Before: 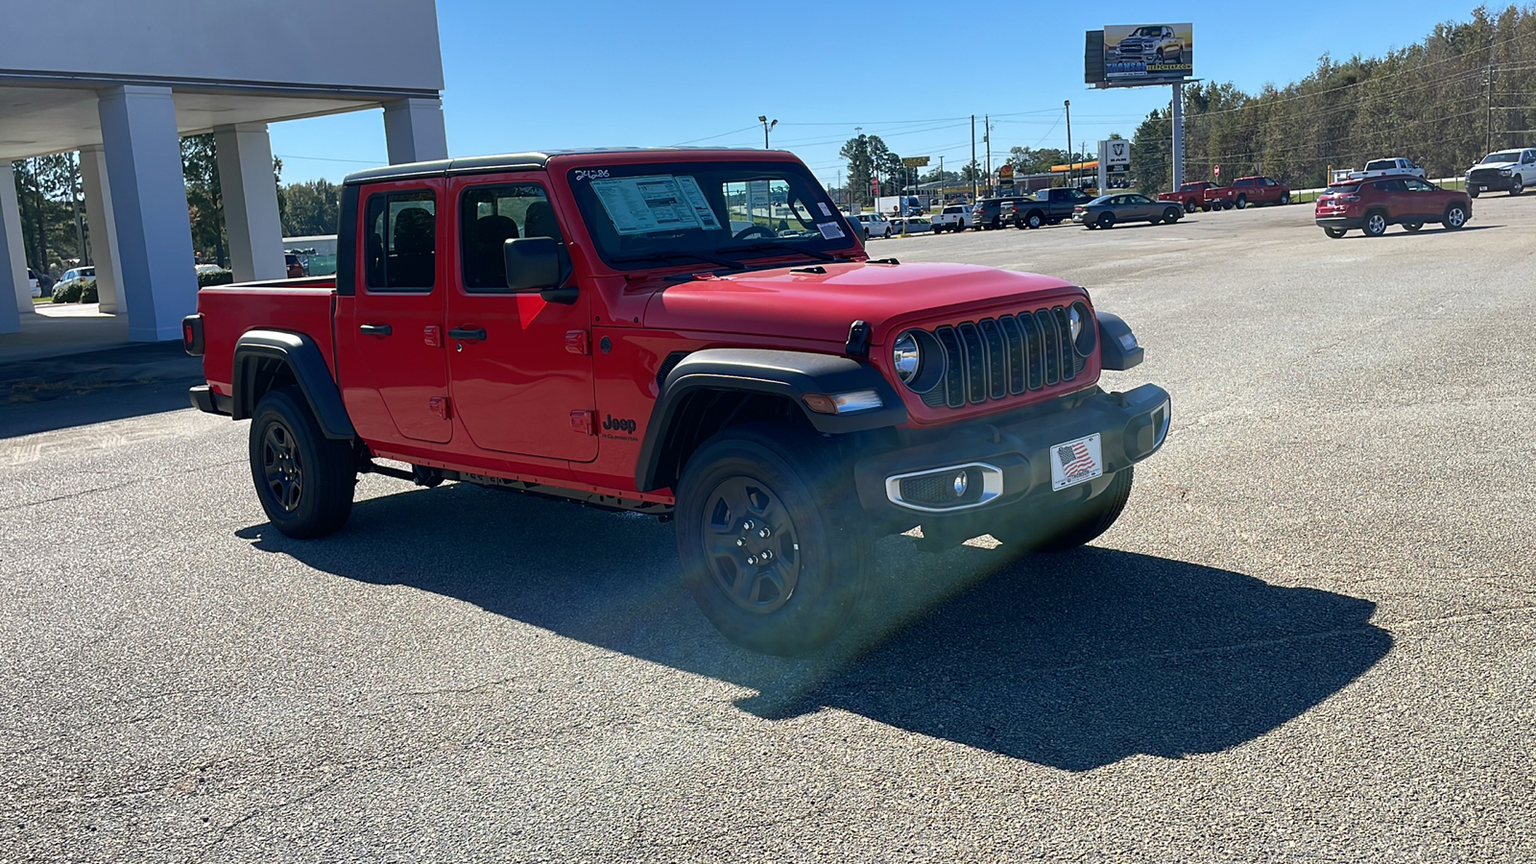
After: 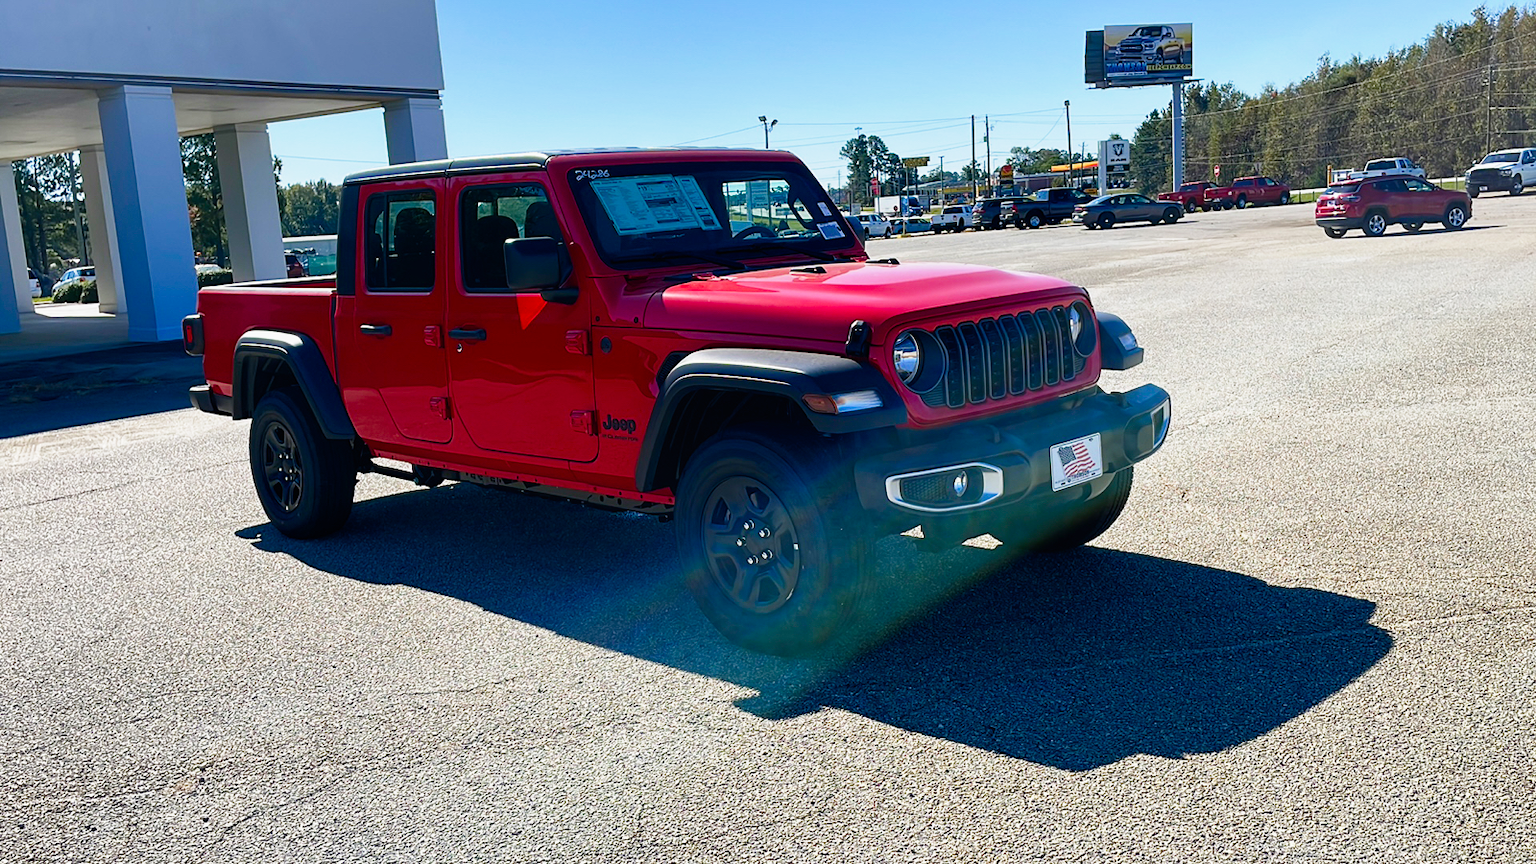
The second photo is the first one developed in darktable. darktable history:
color balance rgb: perceptual saturation grading › global saturation 20%, perceptual saturation grading › highlights -25.593%, perceptual saturation grading › shadows 49.688%, global vibrance 11.633%, contrast 5.008%
local contrast: mode bilateral grid, contrast 100, coarseness 100, detail 93%, midtone range 0.2
tone curve: curves: ch0 [(0, 0) (0.091, 0.077) (0.517, 0.574) (0.745, 0.82) (0.844, 0.908) (0.909, 0.942) (1, 0.973)]; ch1 [(0, 0) (0.437, 0.404) (0.5, 0.5) (0.534, 0.554) (0.58, 0.603) (0.616, 0.649) (1, 1)]; ch2 [(0, 0) (0.442, 0.415) (0.5, 0.5) (0.535, 0.557) (0.585, 0.62) (1, 1)], preserve colors none
